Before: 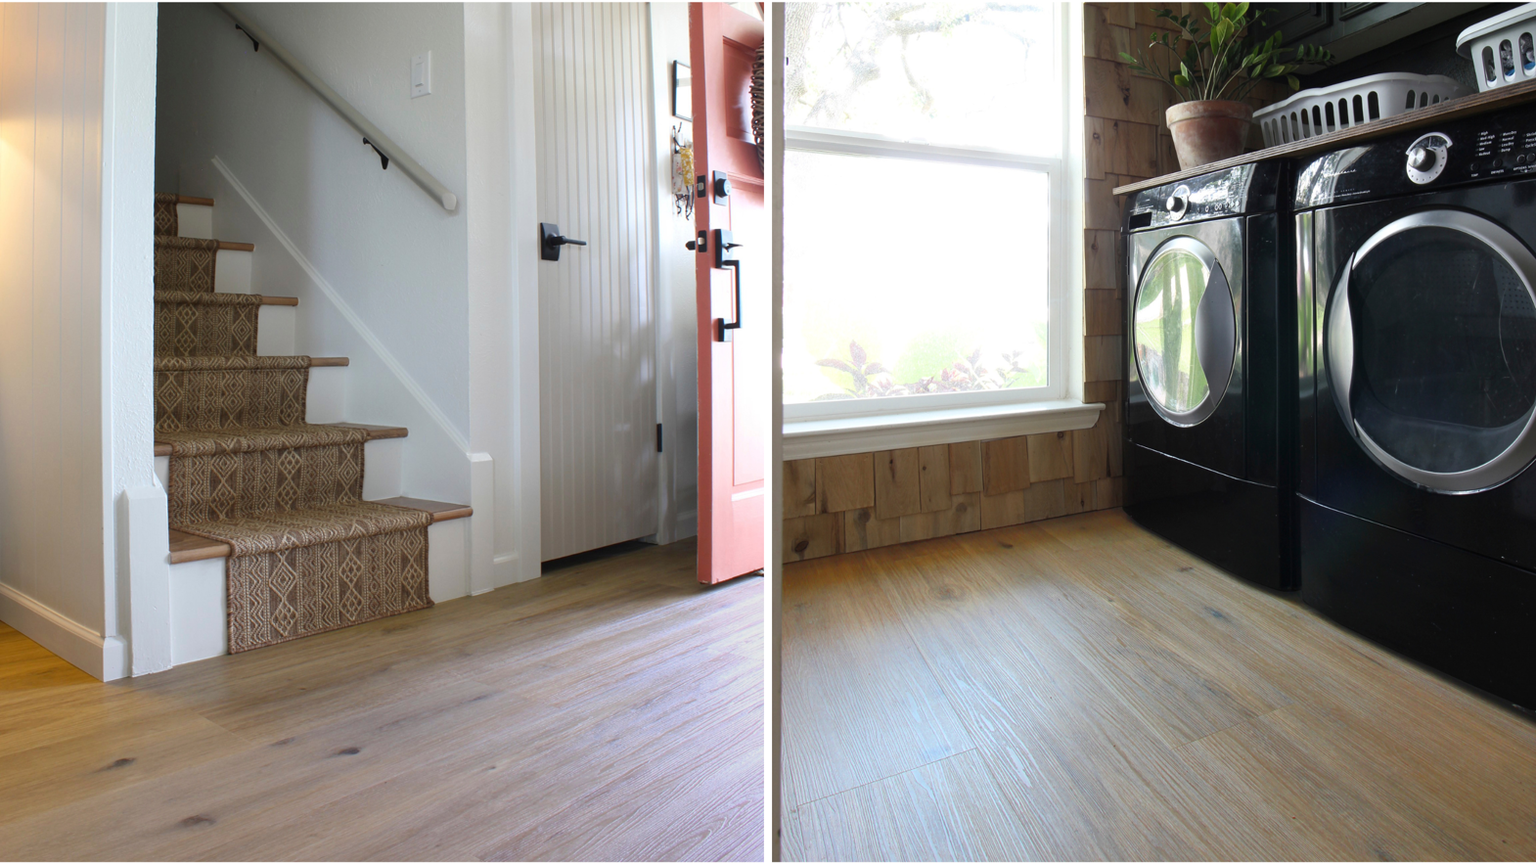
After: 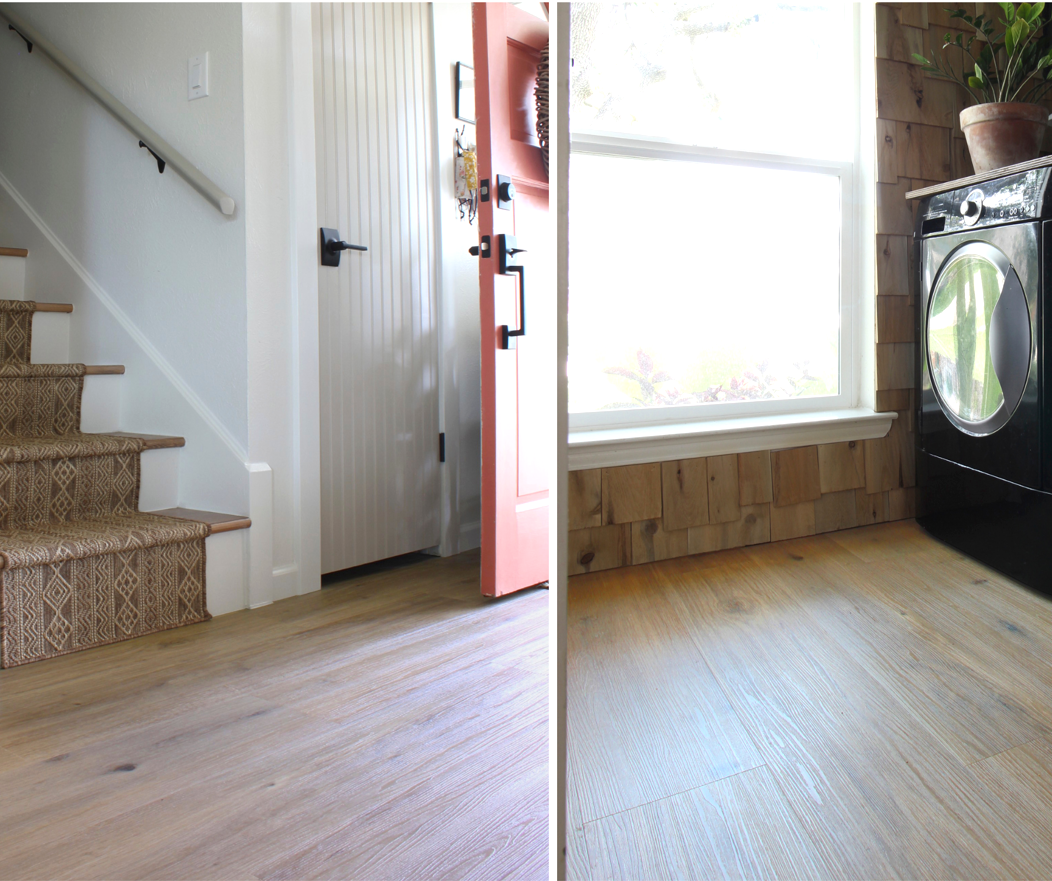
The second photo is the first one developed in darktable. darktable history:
crop and rotate: left 14.904%, right 18.088%
exposure: exposure 0.174 EV, compensate highlight preservation false
